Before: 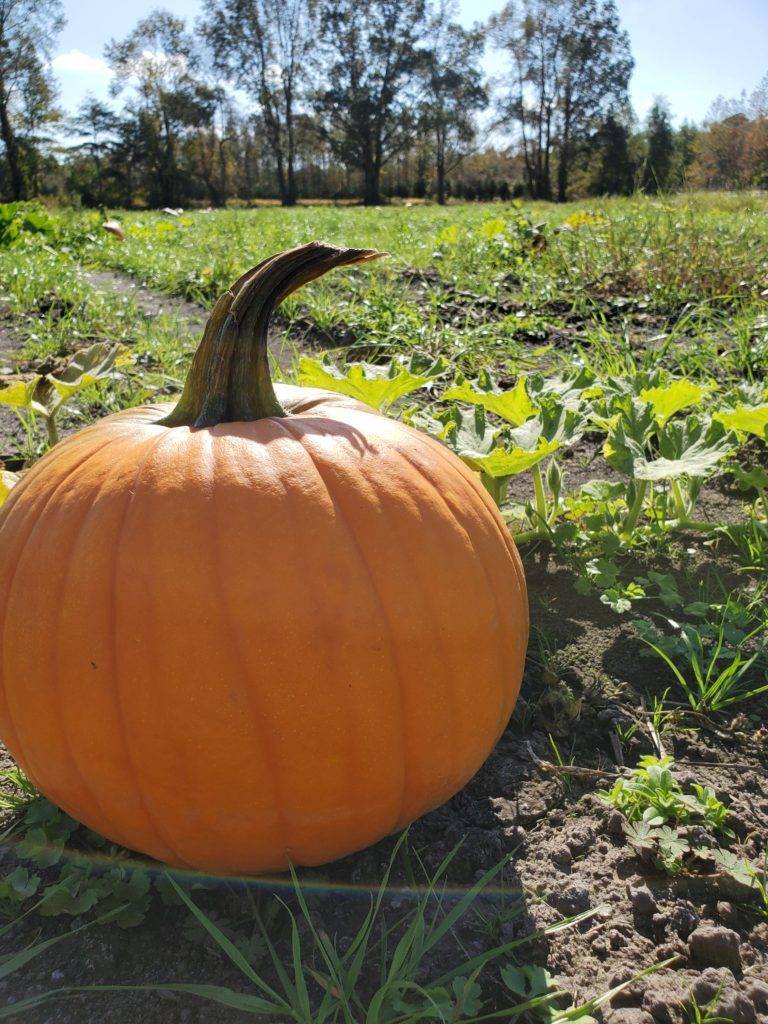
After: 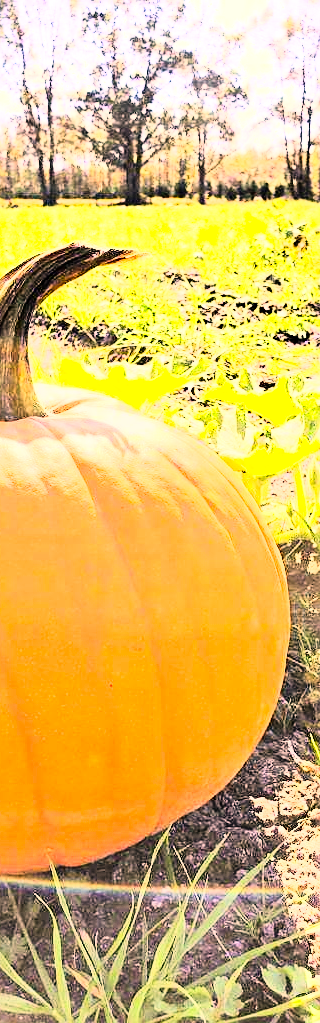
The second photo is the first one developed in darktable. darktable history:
color correction: highlights a* 21.16, highlights b* 19.61
exposure: black level correction 0.001, exposure 2 EV, compensate highlight preservation false
rgb curve: curves: ch0 [(0, 0) (0.21, 0.15) (0.24, 0.21) (0.5, 0.75) (0.75, 0.96) (0.89, 0.99) (1, 1)]; ch1 [(0, 0.02) (0.21, 0.13) (0.25, 0.2) (0.5, 0.67) (0.75, 0.9) (0.89, 0.97) (1, 1)]; ch2 [(0, 0.02) (0.21, 0.13) (0.25, 0.2) (0.5, 0.67) (0.75, 0.9) (0.89, 0.97) (1, 1)], compensate middle gray true
sharpen: on, module defaults
crop: left 31.229%, right 27.105%
